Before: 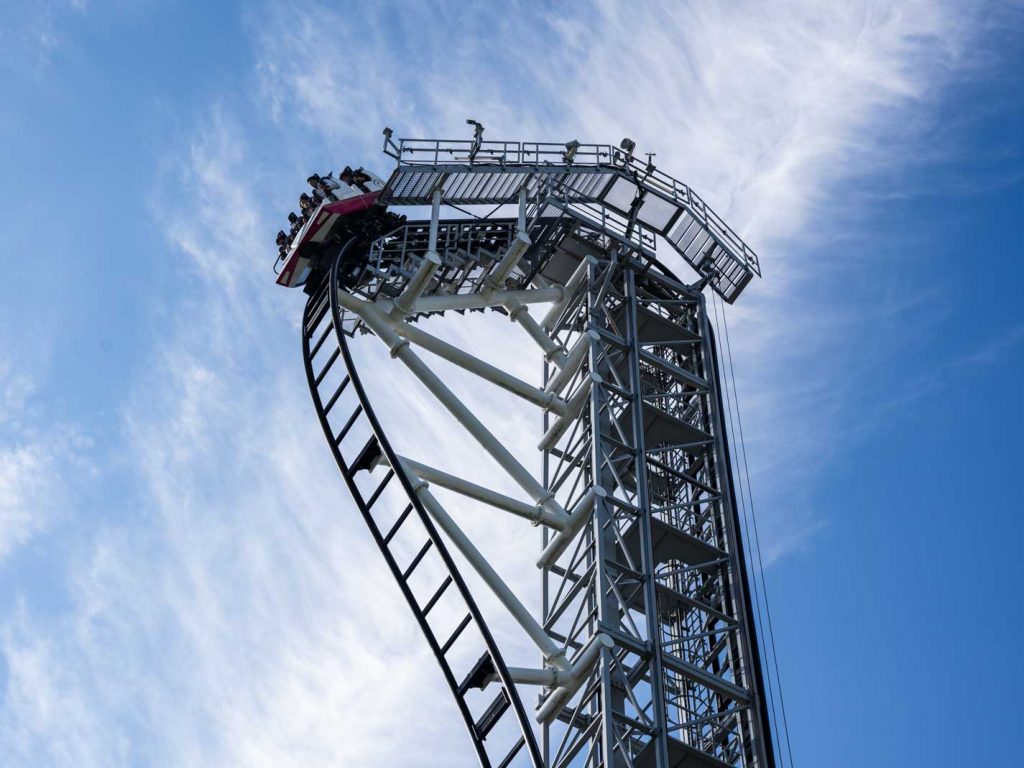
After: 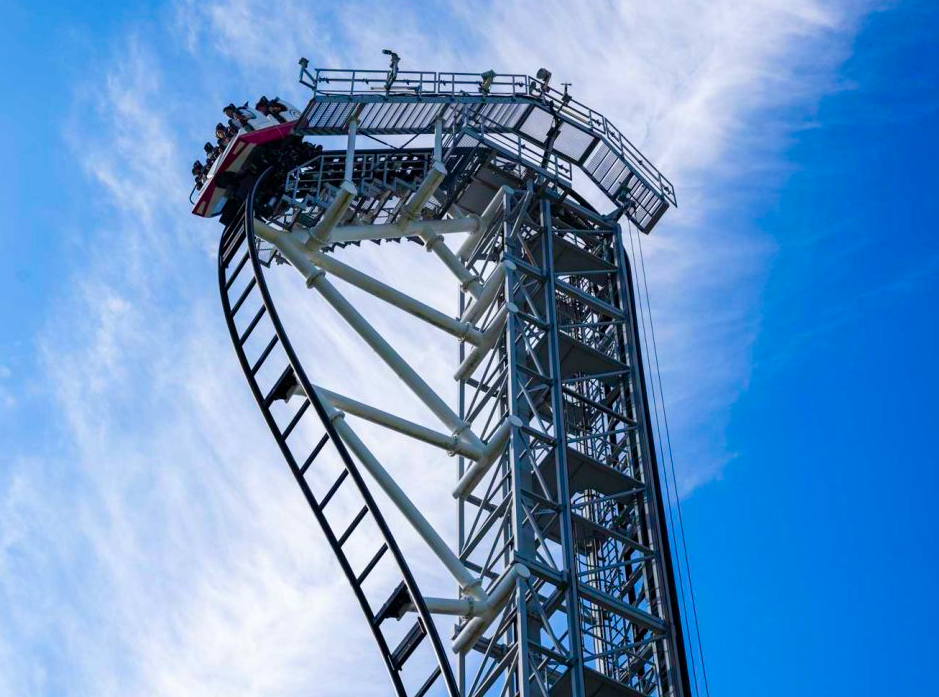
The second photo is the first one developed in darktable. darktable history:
crop and rotate: left 8.262%, top 9.226%
color balance rgb: perceptual saturation grading › global saturation 20%, perceptual saturation grading › highlights -25%, perceptual saturation grading › shadows 25%, global vibrance 50%
